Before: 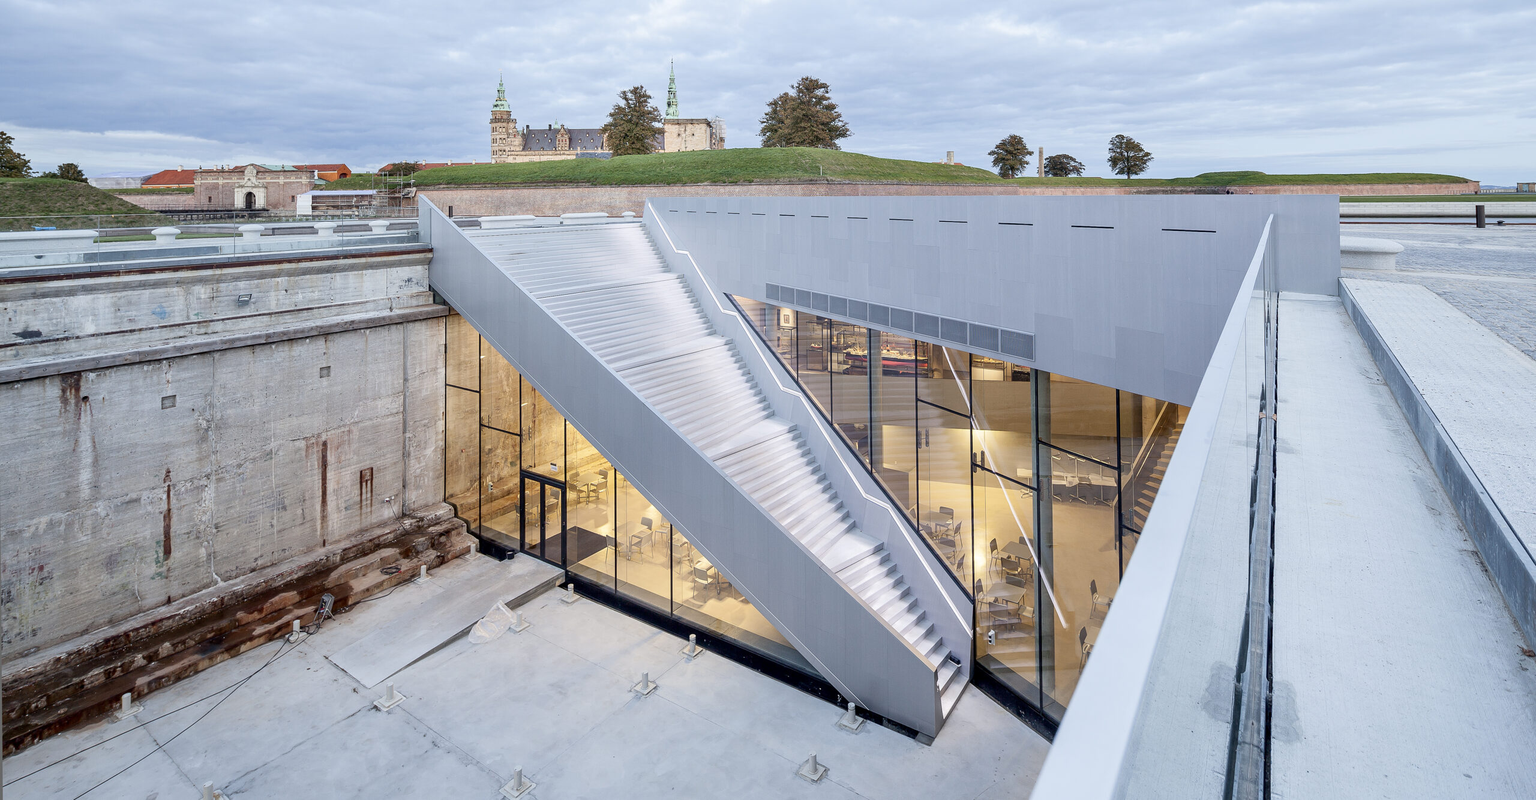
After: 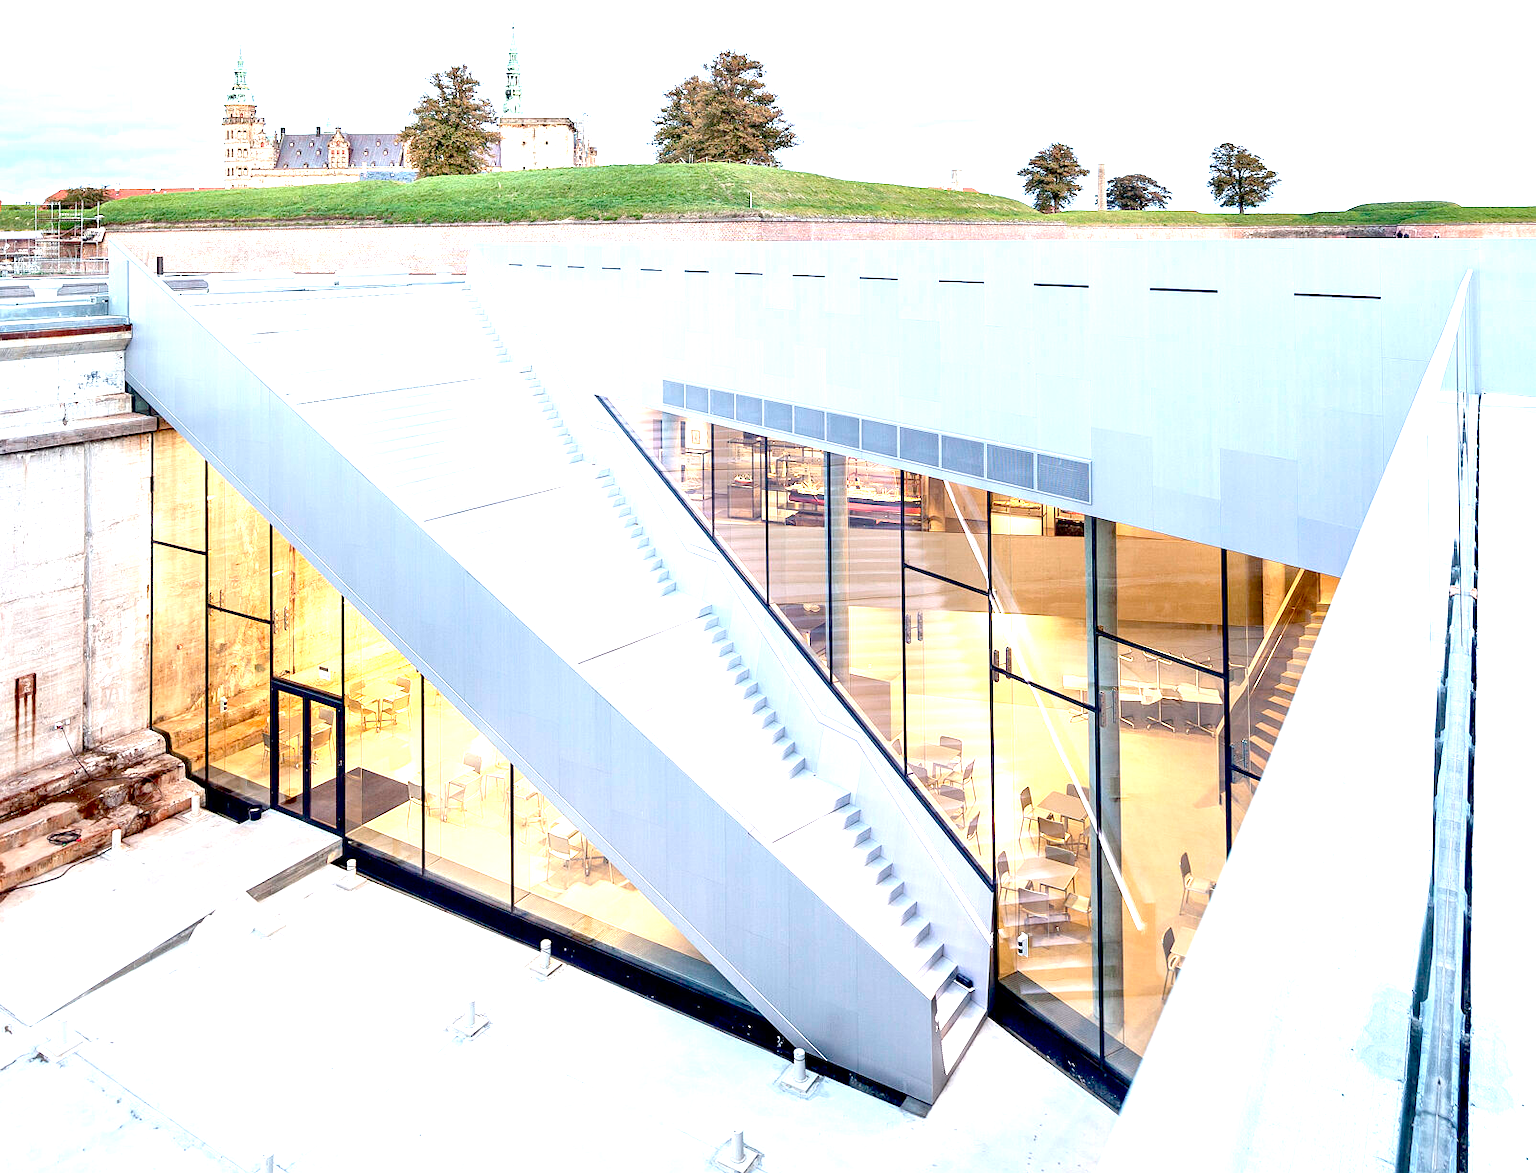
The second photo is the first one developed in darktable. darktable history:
exposure: black level correction 0.008, exposure 1.425 EV, compensate exposure bias true, compensate highlight preservation false
crop and rotate: left 22.839%, top 5.643%, right 14.449%, bottom 2.316%
contrast brightness saturation: contrast 0.043, saturation 0.07
